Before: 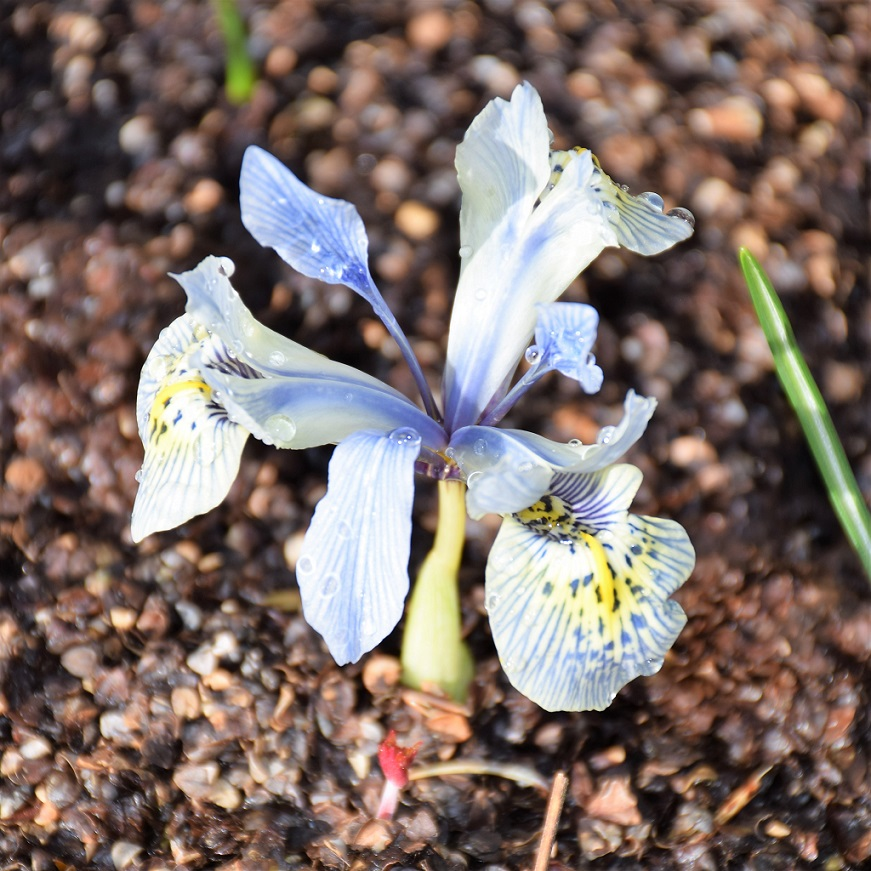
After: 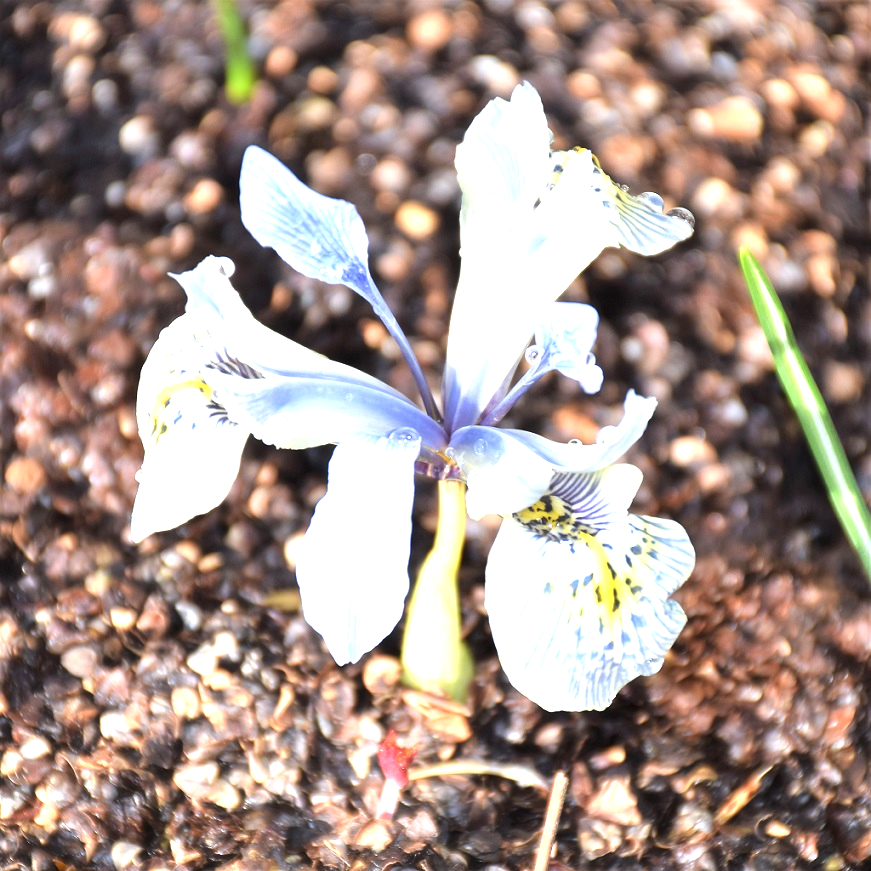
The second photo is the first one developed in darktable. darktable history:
exposure: black level correction 0, exposure 1 EV, compensate highlight preservation false
haze removal: strength -0.047, compatibility mode true, adaptive false
